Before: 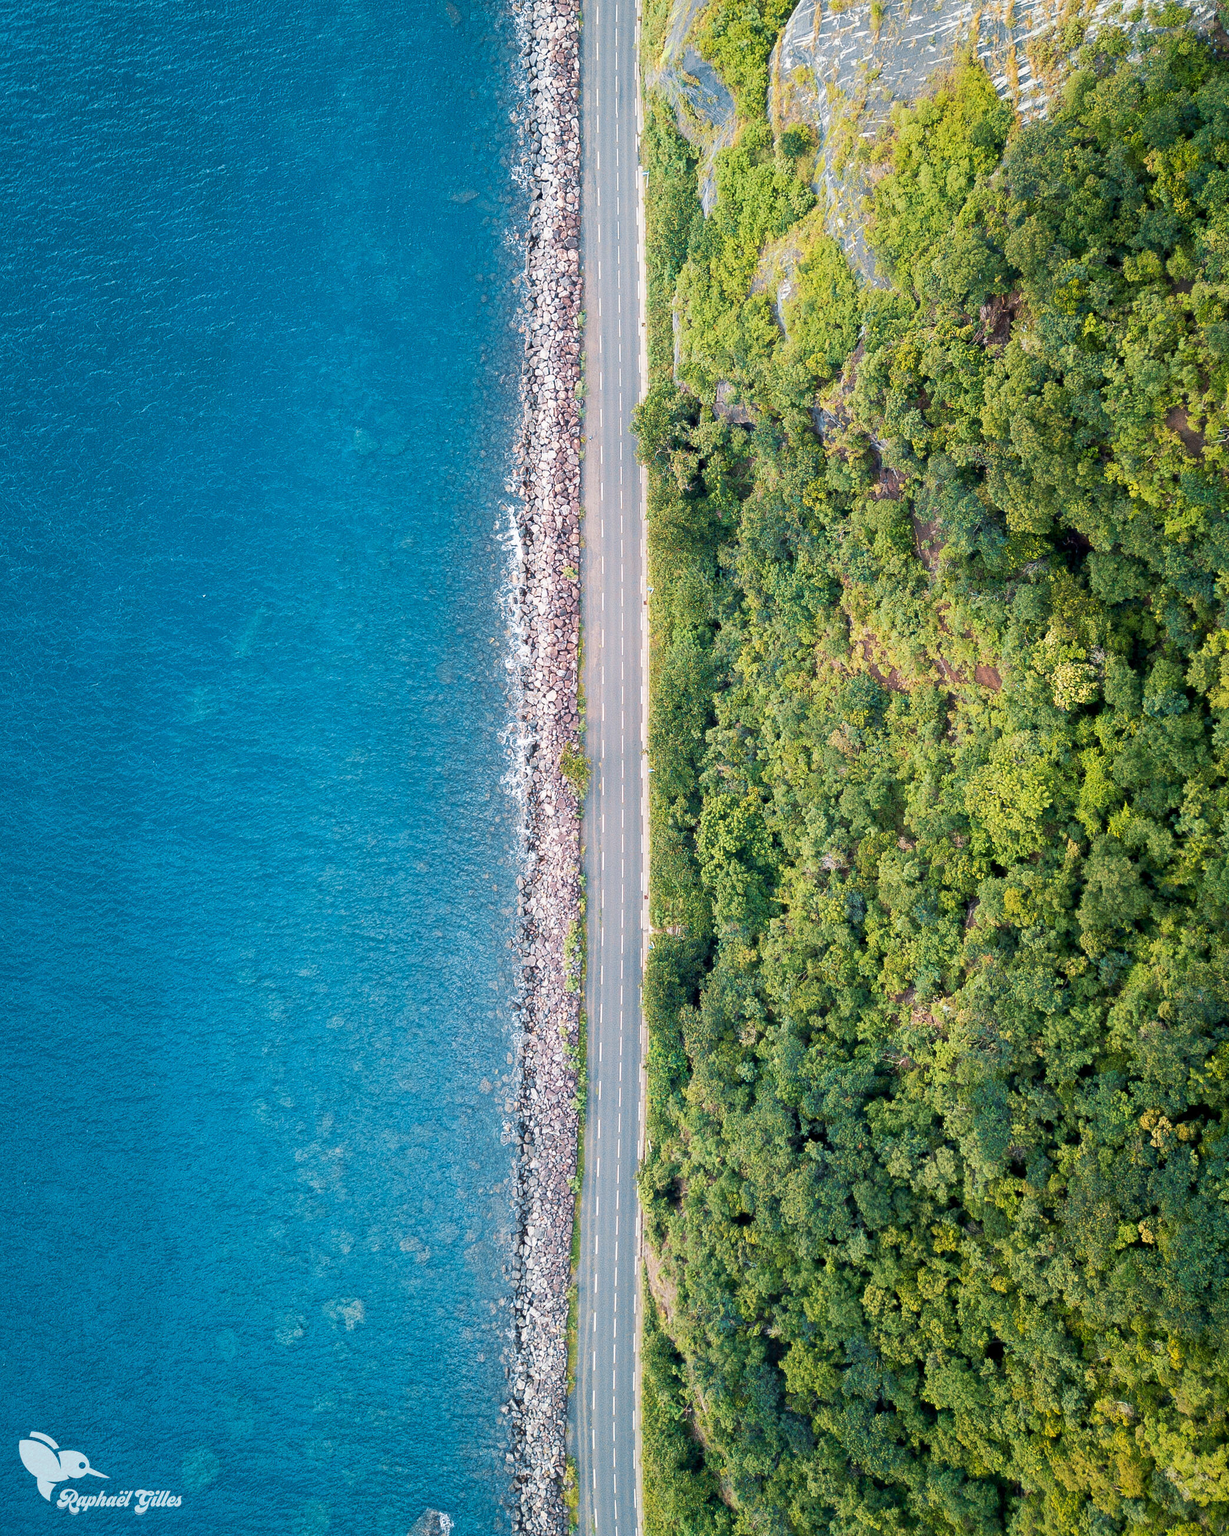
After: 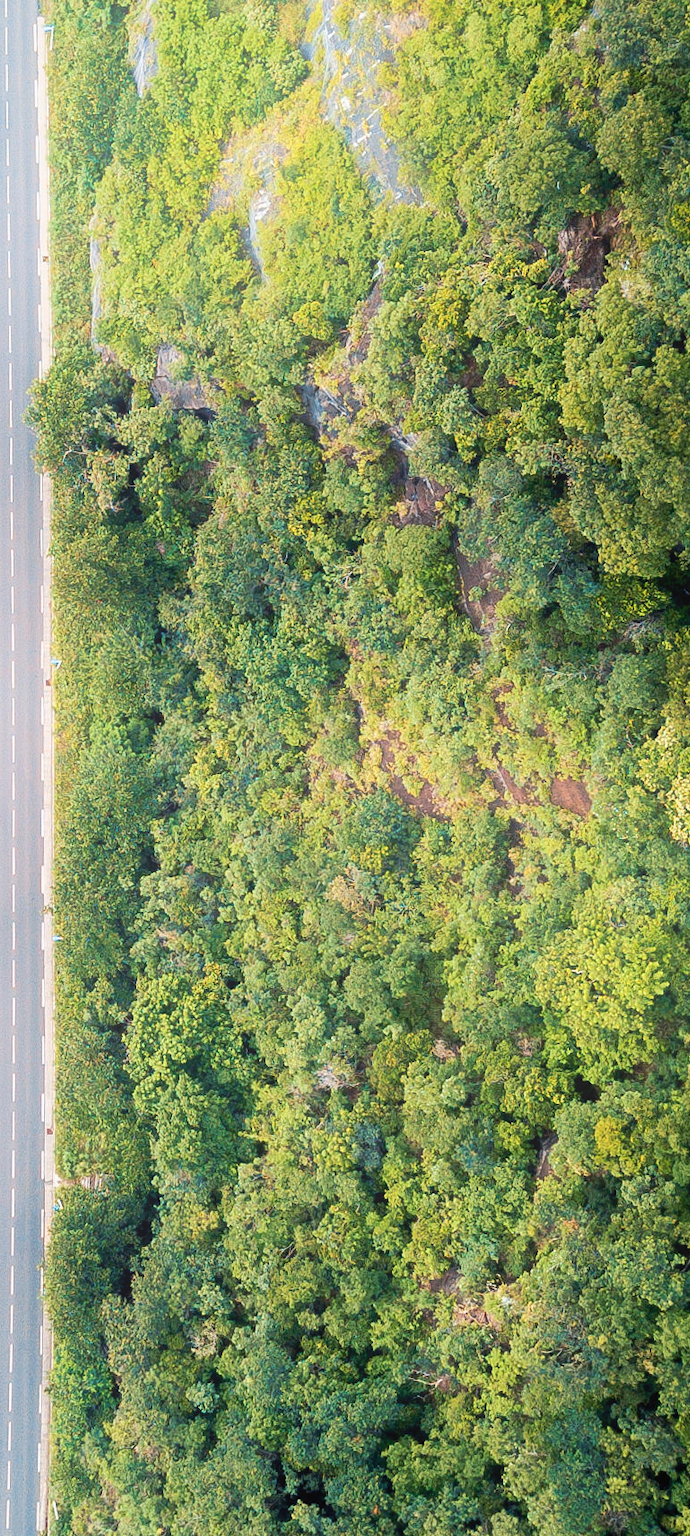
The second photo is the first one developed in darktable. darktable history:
bloom: on, module defaults
crop and rotate: left 49.936%, top 10.094%, right 13.136%, bottom 24.256%
